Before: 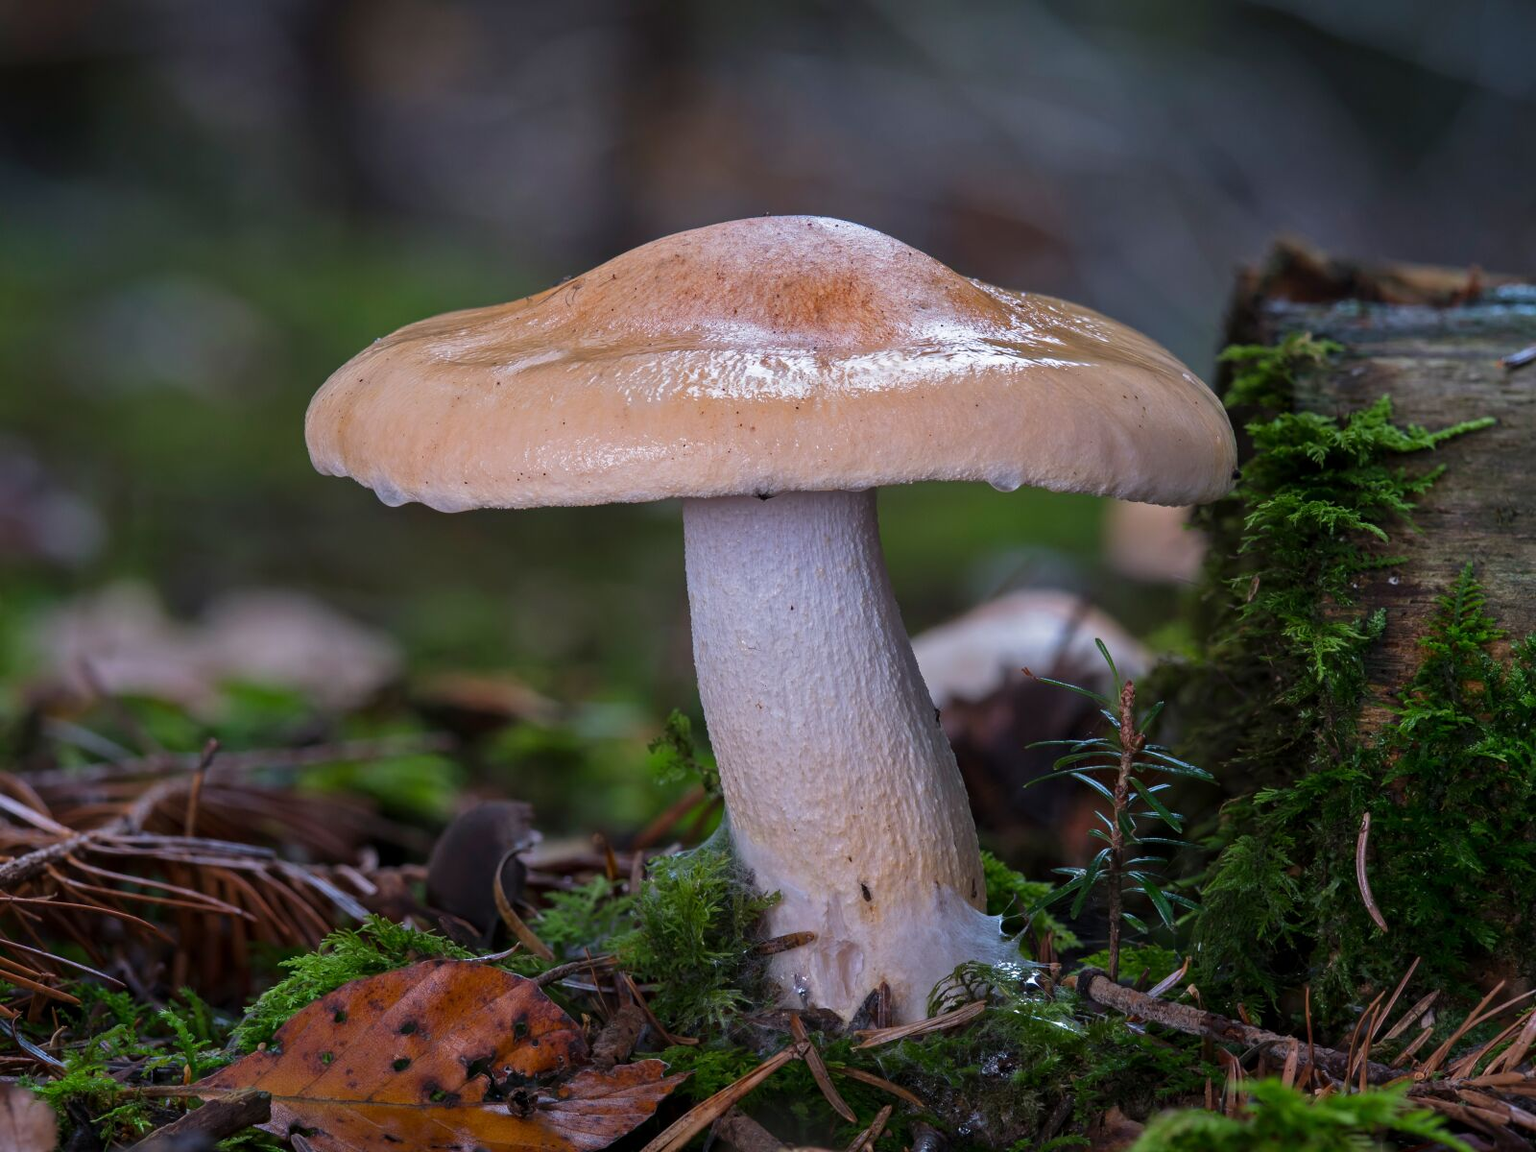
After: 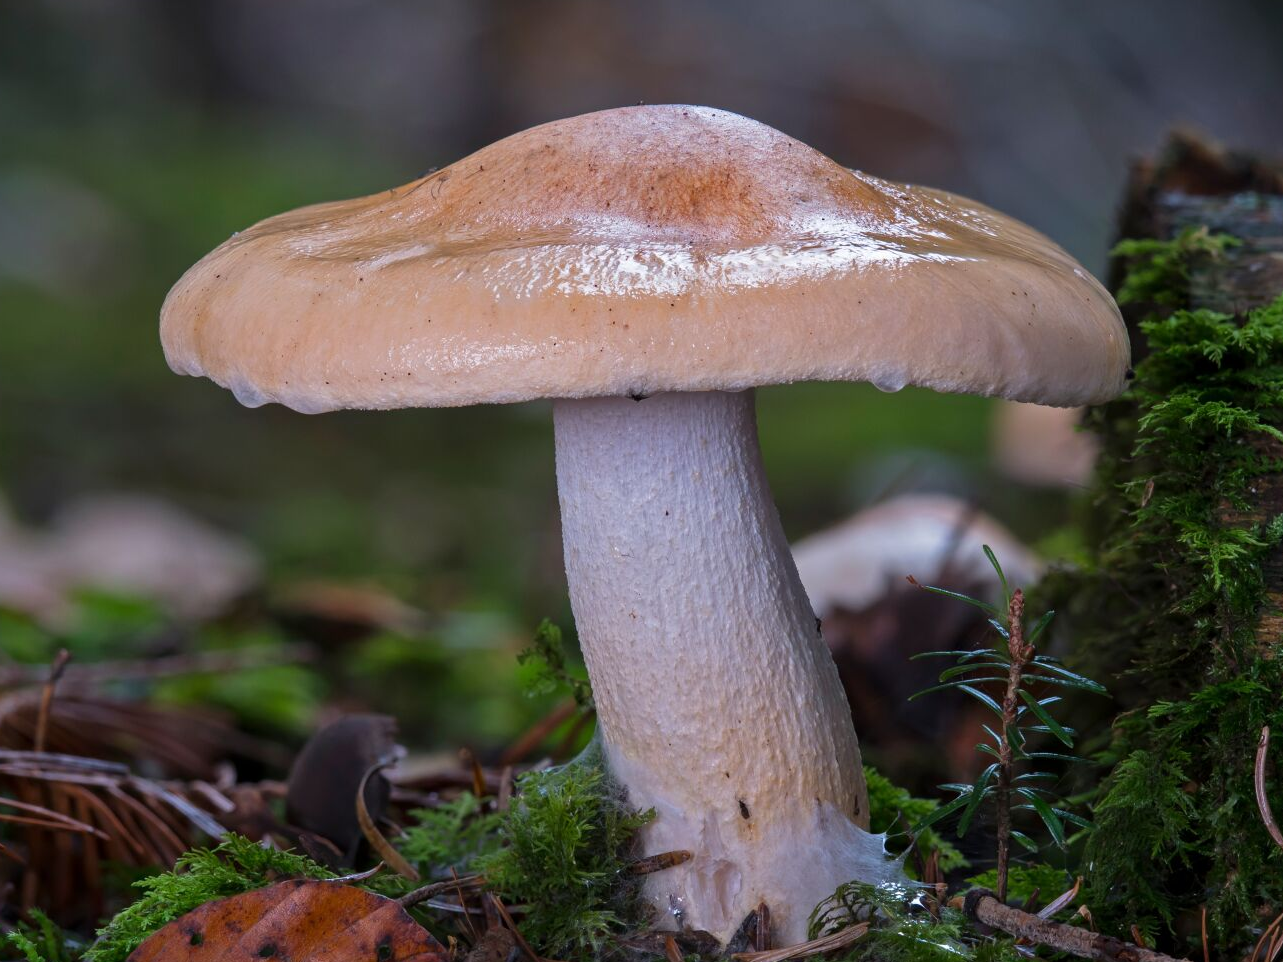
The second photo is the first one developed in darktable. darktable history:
crop and rotate: left 9.939%, top 10.073%, right 9.818%, bottom 9.754%
